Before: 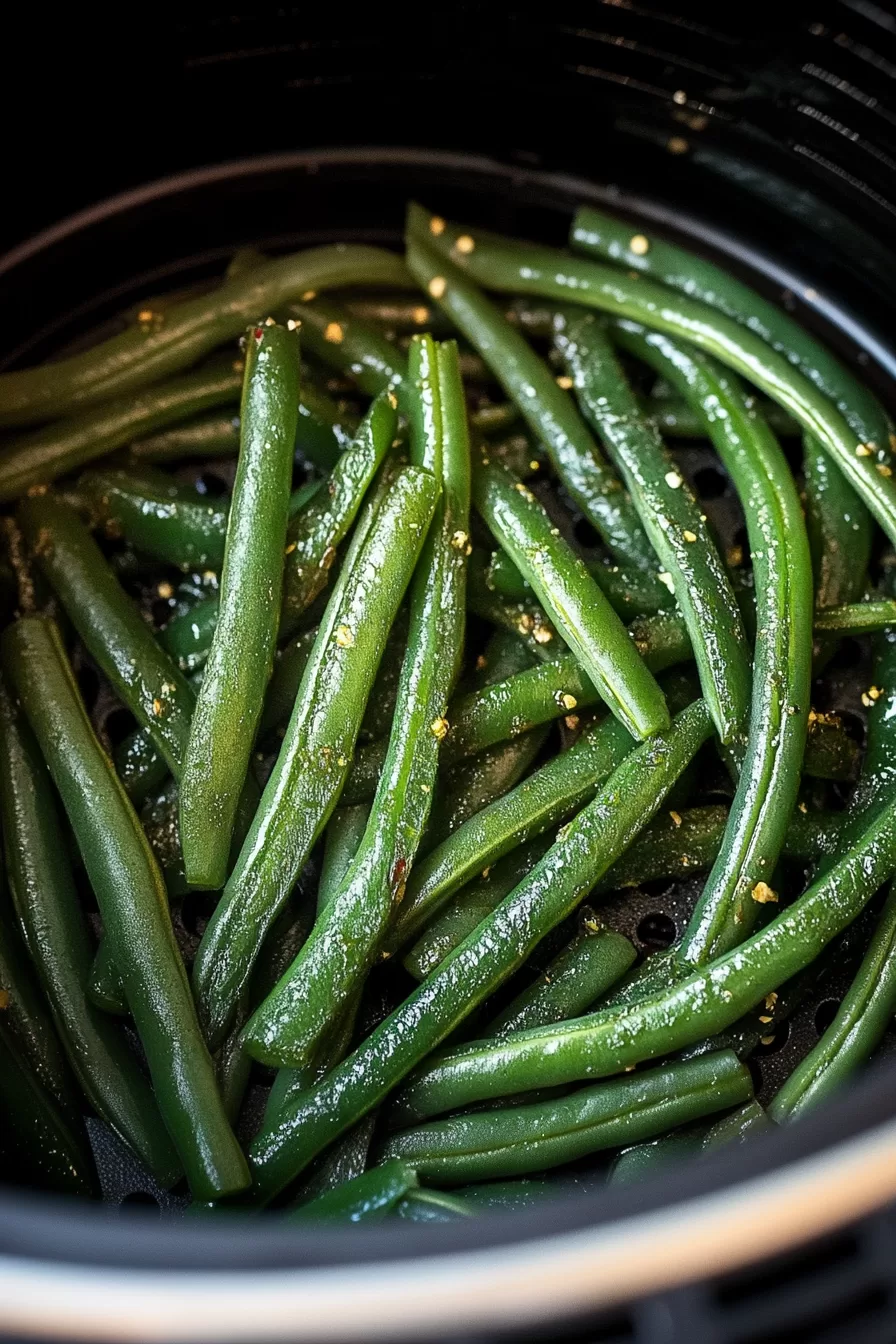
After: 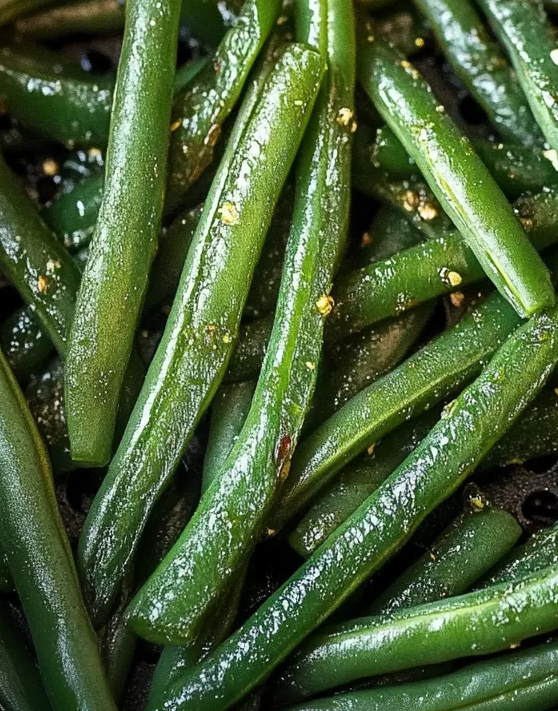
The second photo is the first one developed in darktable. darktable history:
crop: left 12.933%, top 31.482%, right 24.769%, bottom 15.576%
